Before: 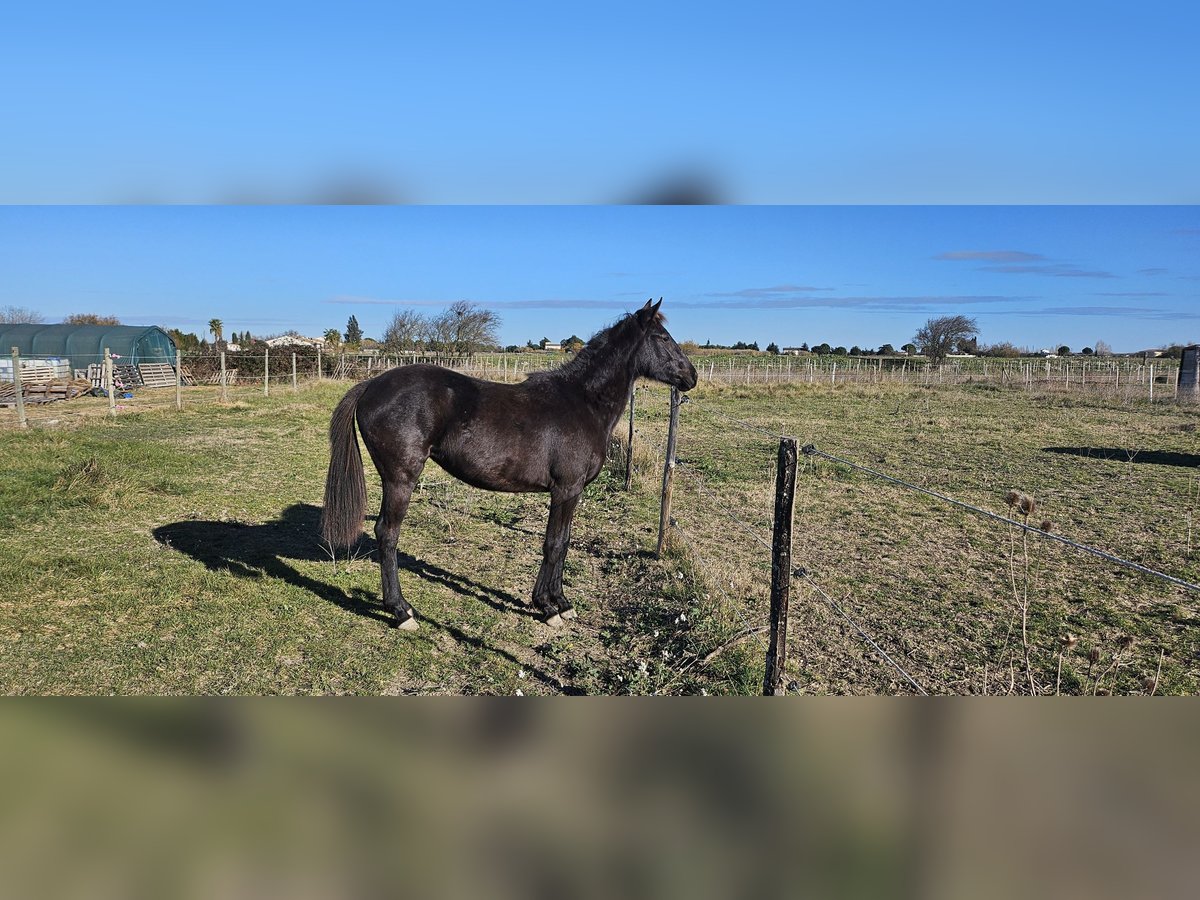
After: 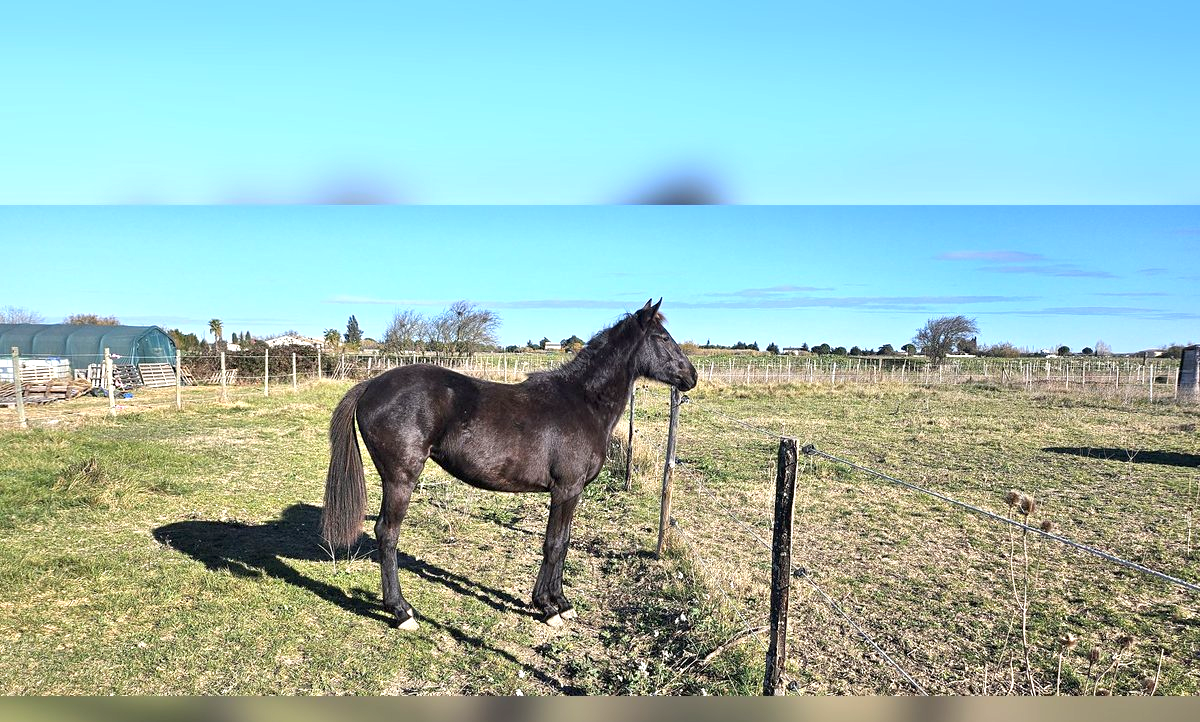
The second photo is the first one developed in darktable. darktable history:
exposure: black level correction 0.001, exposure 1 EV, compensate exposure bias true, compensate highlight preservation false
crop: bottom 19.721%
